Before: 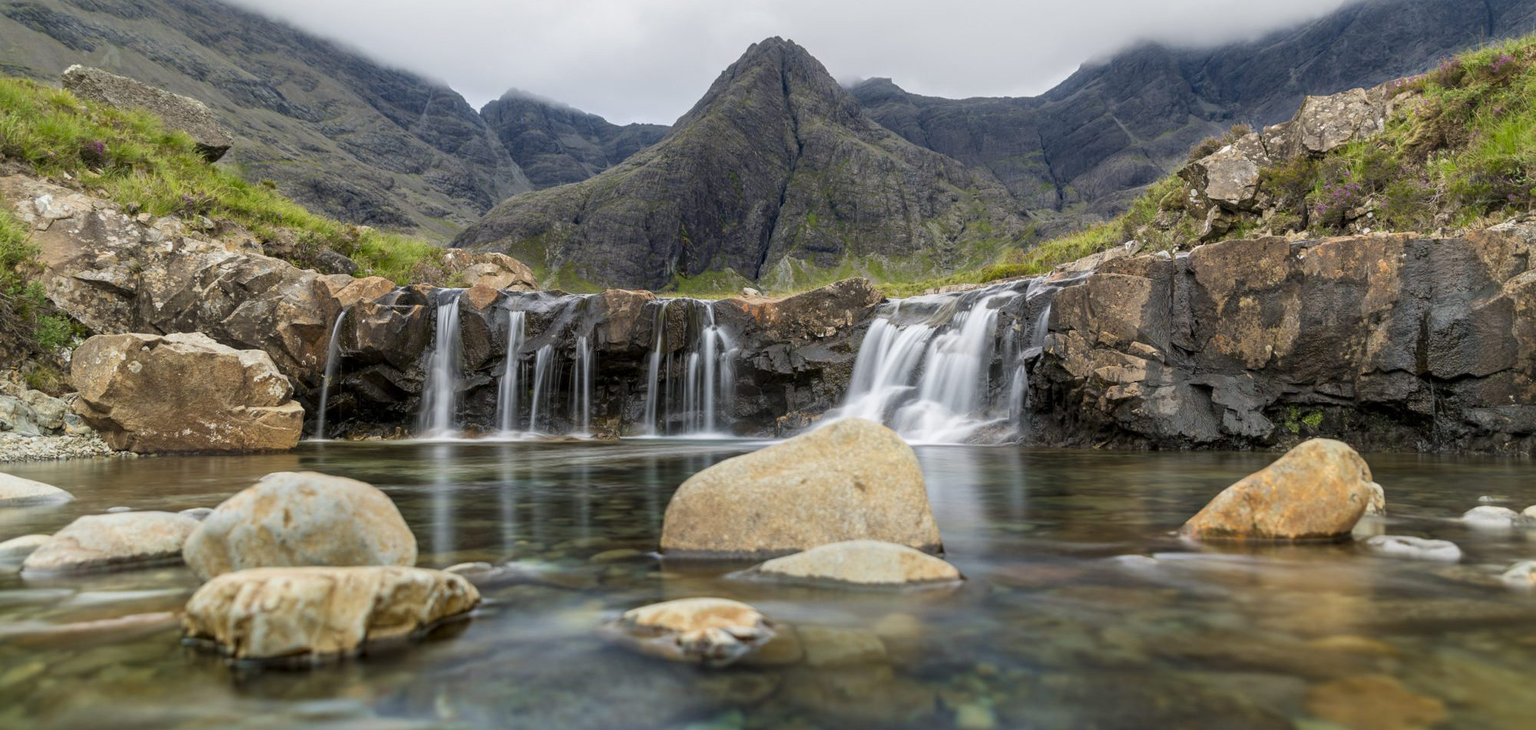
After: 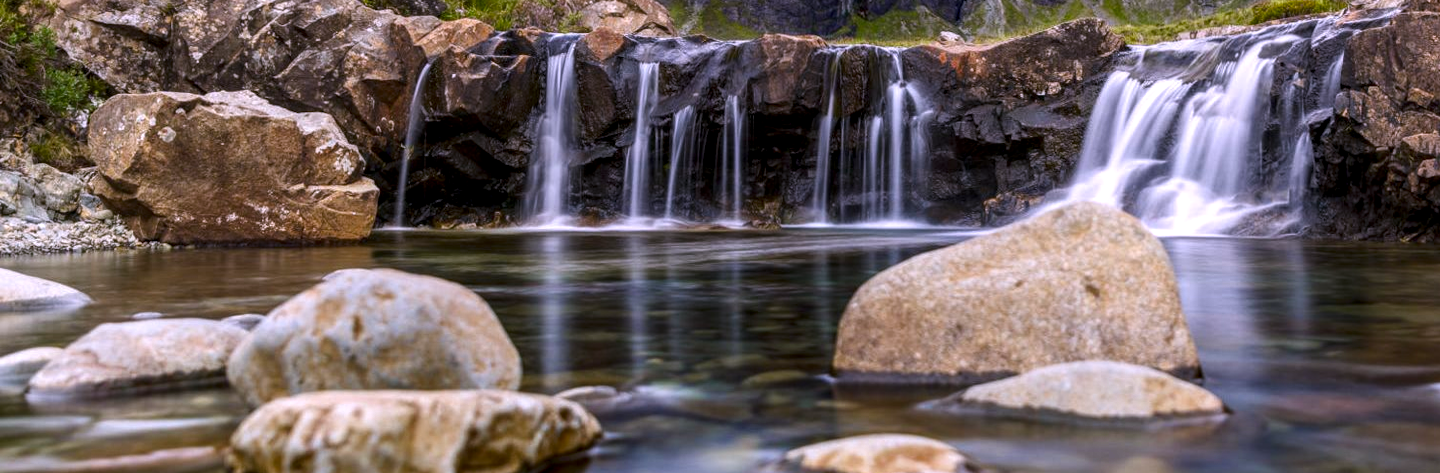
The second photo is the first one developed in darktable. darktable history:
crop: top 36.498%, right 27.964%, bottom 14.995%
color balance rgb: shadows fall-off 101%, linear chroma grading › mid-tones 7.63%, perceptual saturation grading › mid-tones 11.68%, mask middle-gray fulcrum 22.45%, global vibrance 10.11%, saturation formula JzAzBz (2021)
contrast brightness saturation: brightness -0.2, saturation 0.08
local contrast: on, module defaults
rotate and perspective: lens shift (horizontal) -0.055, automatic cropping off
white balance: red 1.042, blue 1.17
exposure: exposure 0.2 EV, compensate highlight preservation false
